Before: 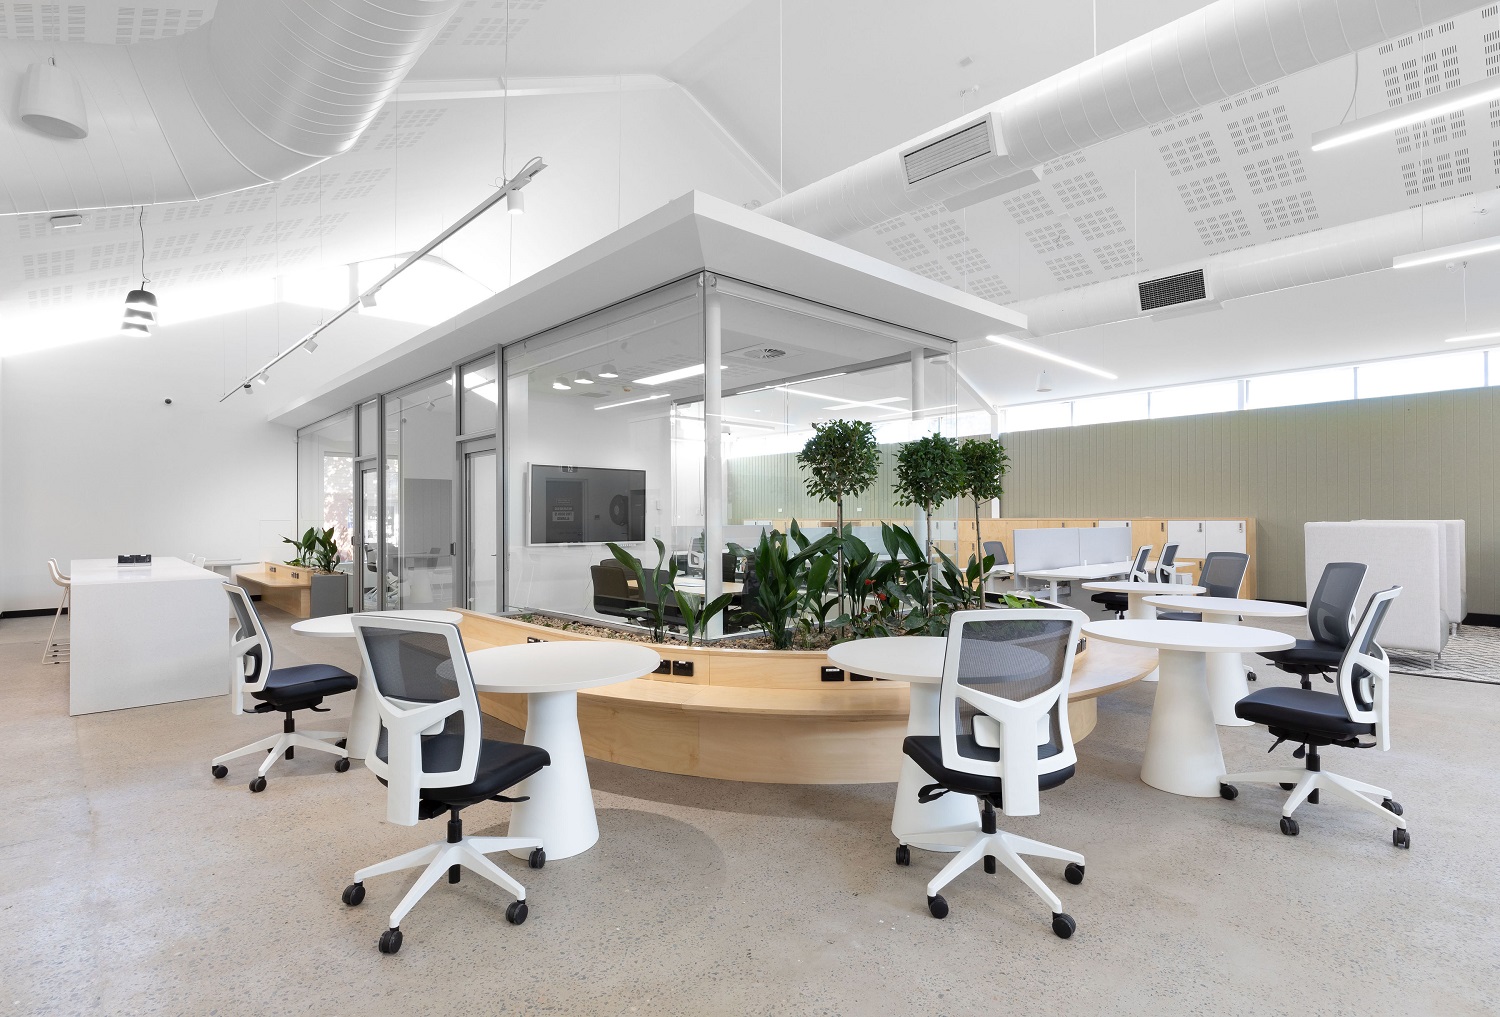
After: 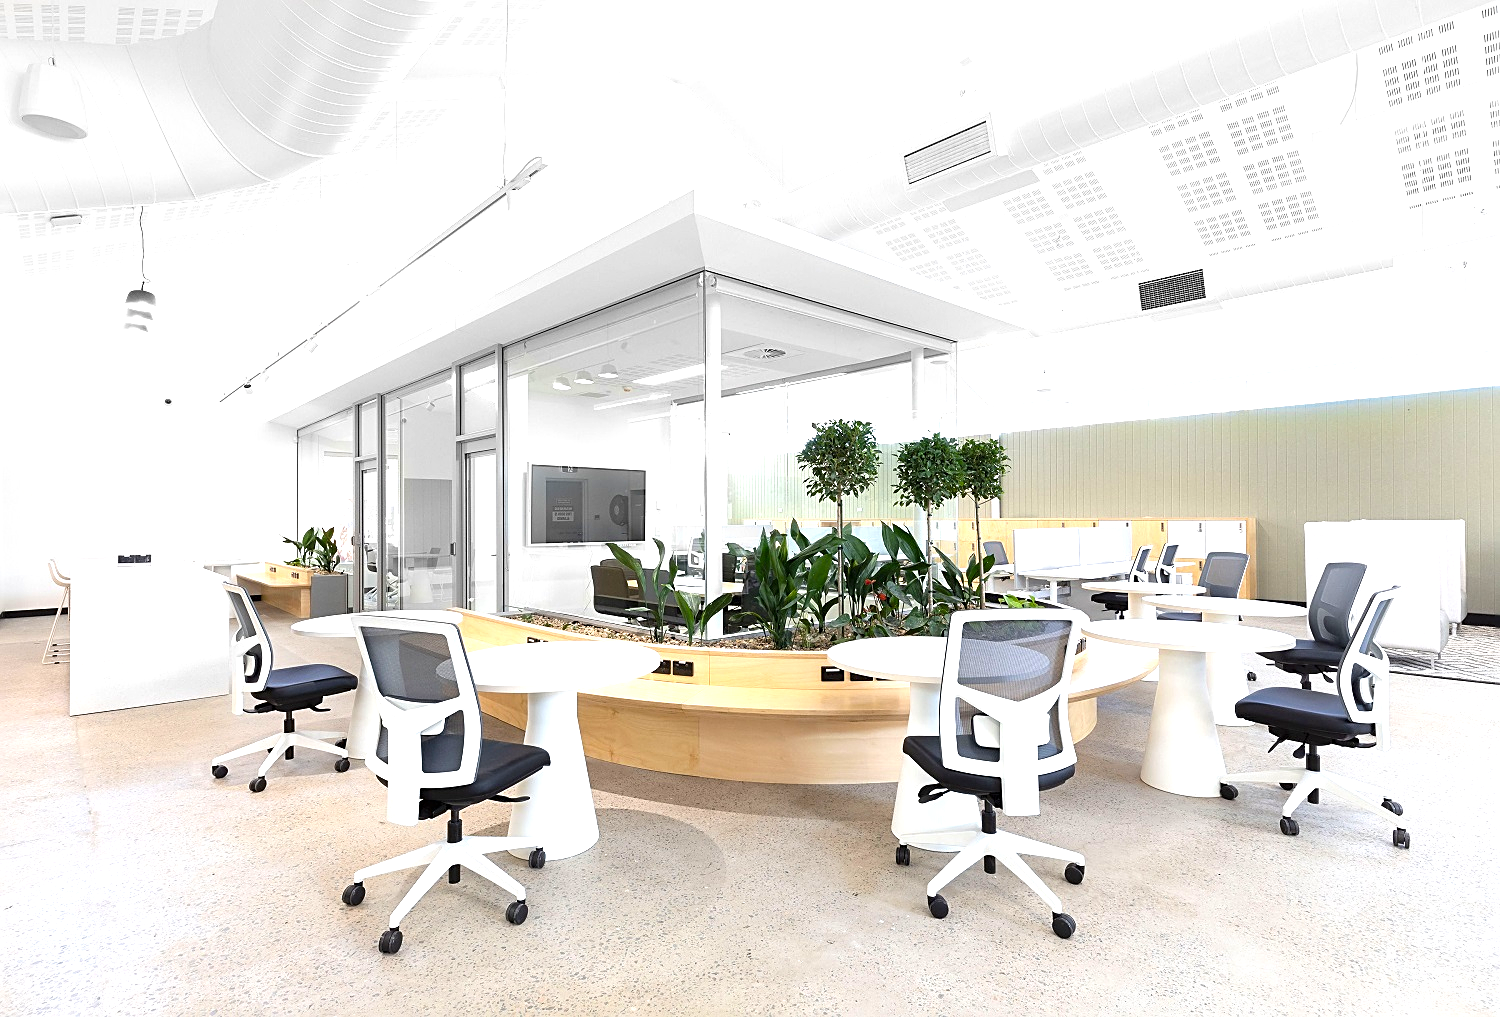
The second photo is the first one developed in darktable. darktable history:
color balance rgb: perceptual saturation grading › global saturation 16.58%
exposure: black level correction 0, exposure 0.9 EV, compensate exposure bias true, compensate highlight preservation false
sharpen: on, module defaults
